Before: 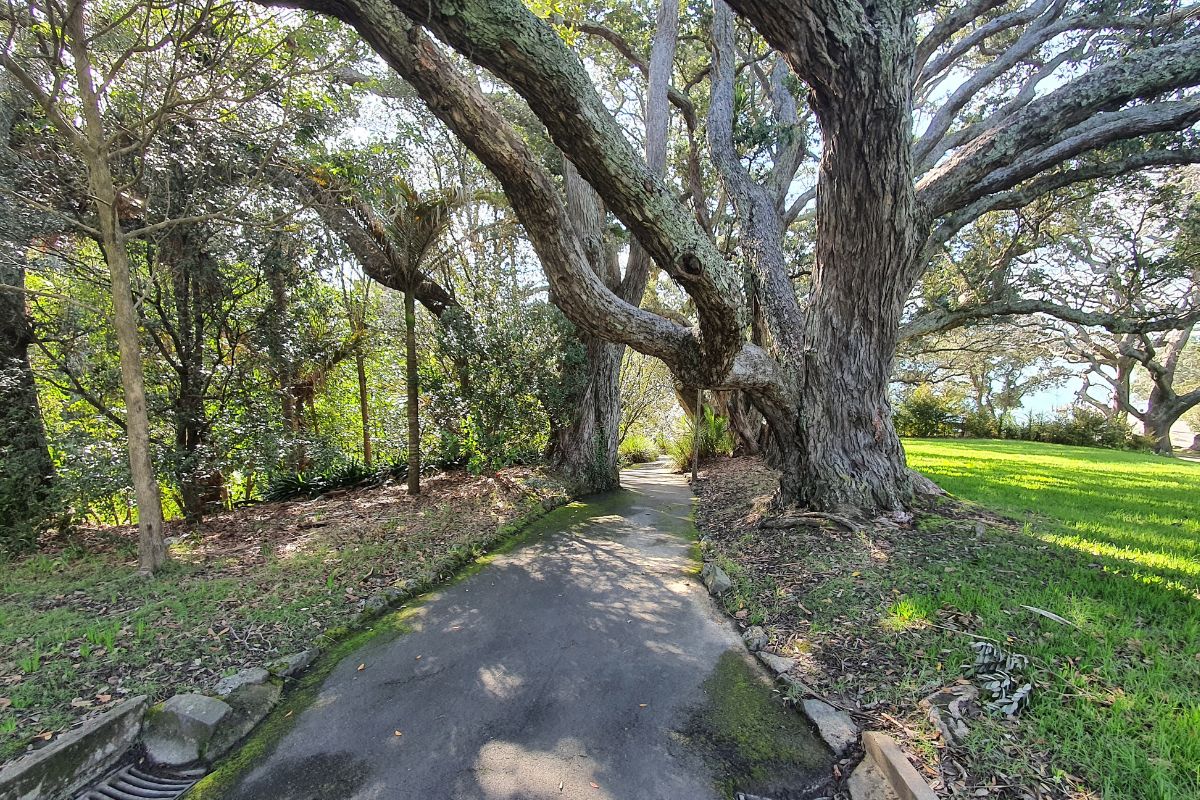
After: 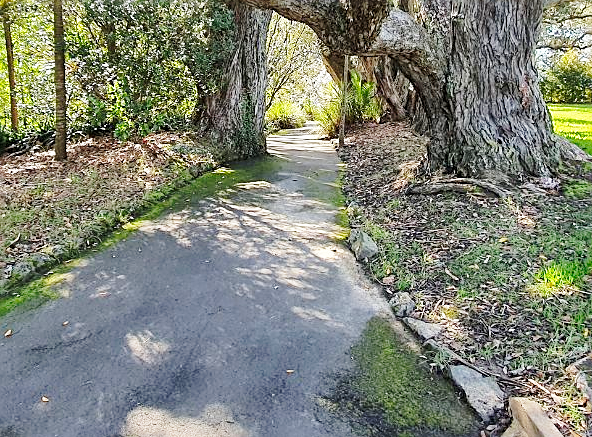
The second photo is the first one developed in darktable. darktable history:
sharpen: on, module defaults
shadows and highlights: on, module defaults
crop: left 29.465%, top 41.767%, right 21.155%, bottom 3.504%
base curve: curves: ch0 [(0, 0) (0.028, 0.03) (0.121, 0.232) (0.46, 0.748) (0.859, 0.968) (1, 1)], exposure shift 0.01, preserve colors none
